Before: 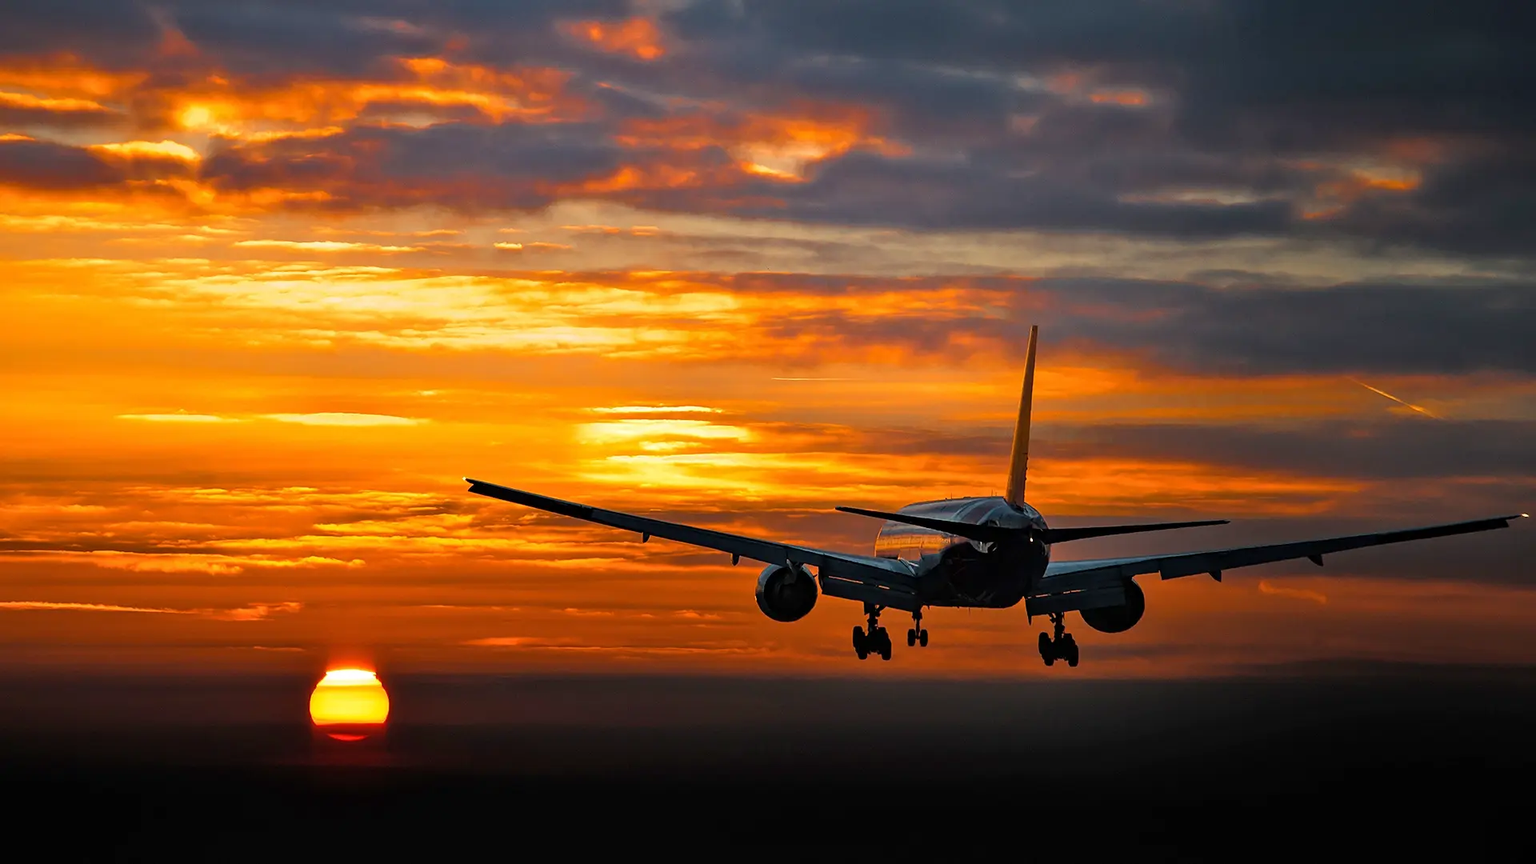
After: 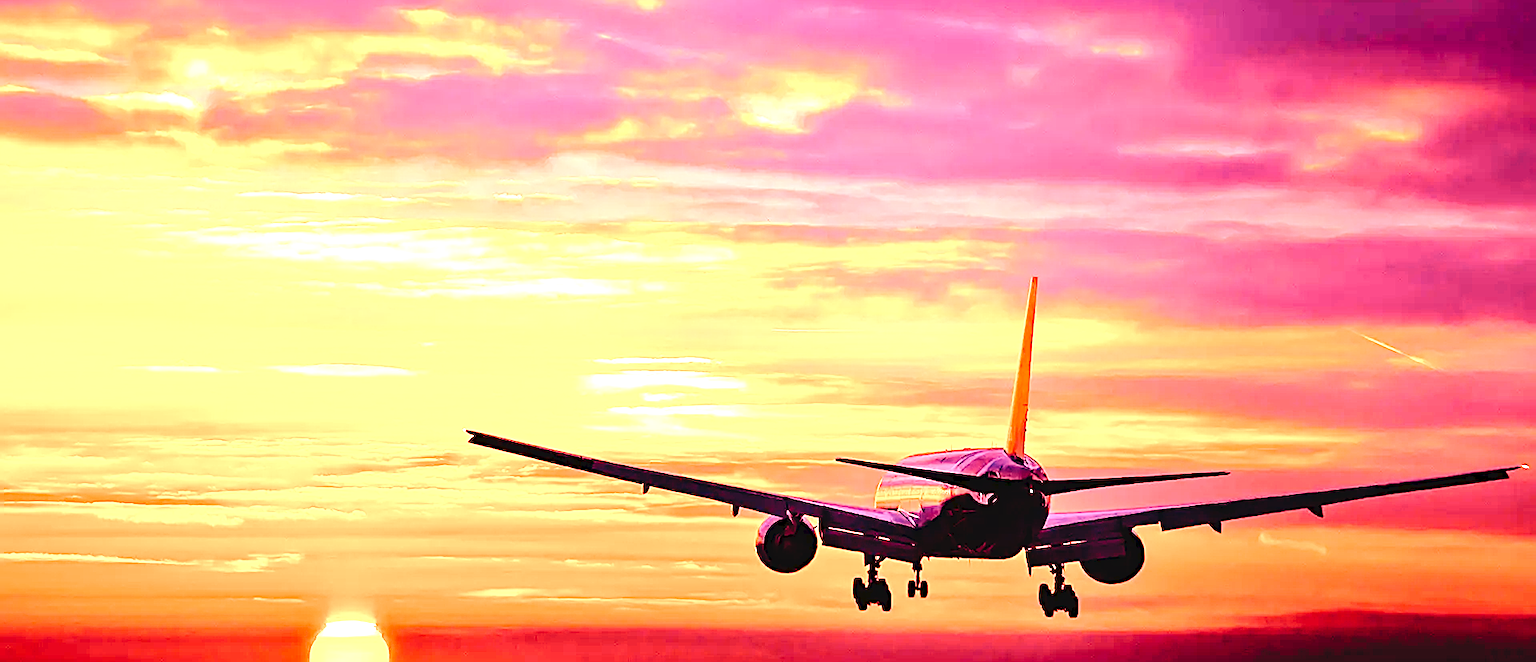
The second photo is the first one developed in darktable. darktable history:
tone curve: curves: ch0 [(0, 0) (0.003, 0.044) (0.011, 0.045) (0.025, 0.048) (0.044, 0.051) (0.069, 0.065) (0.1, 0.08) (0.136, 0.108) (0.177, 0.152) (0.224, 0.216) (0.277, 0.305) (0.335, 0.392) (0.399, 0.481) (0.468, 0.579) (0.543, 0.658) (0.623, 0.729) (0.709, 0.8) (0.801, 0.867) (0.898, 0.93) (1, 1)], preserve colors none
white balance: red 4.26, blue 1.802
crop: top 5.667%, bottom 17.637%
sharpen: on, module defaults
